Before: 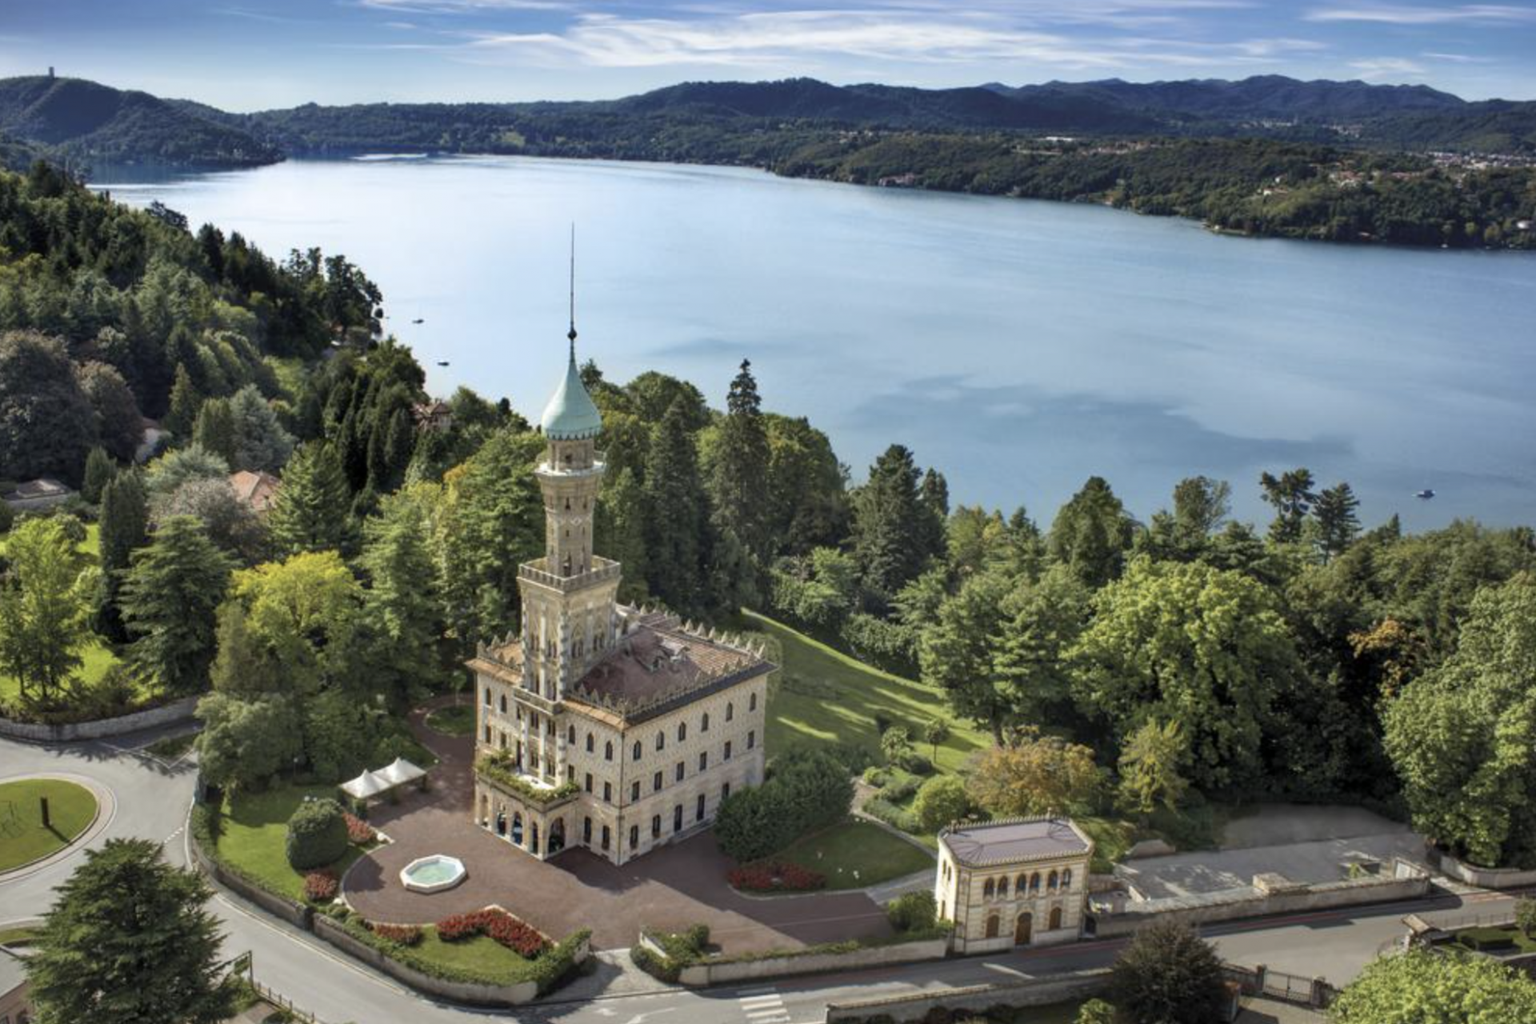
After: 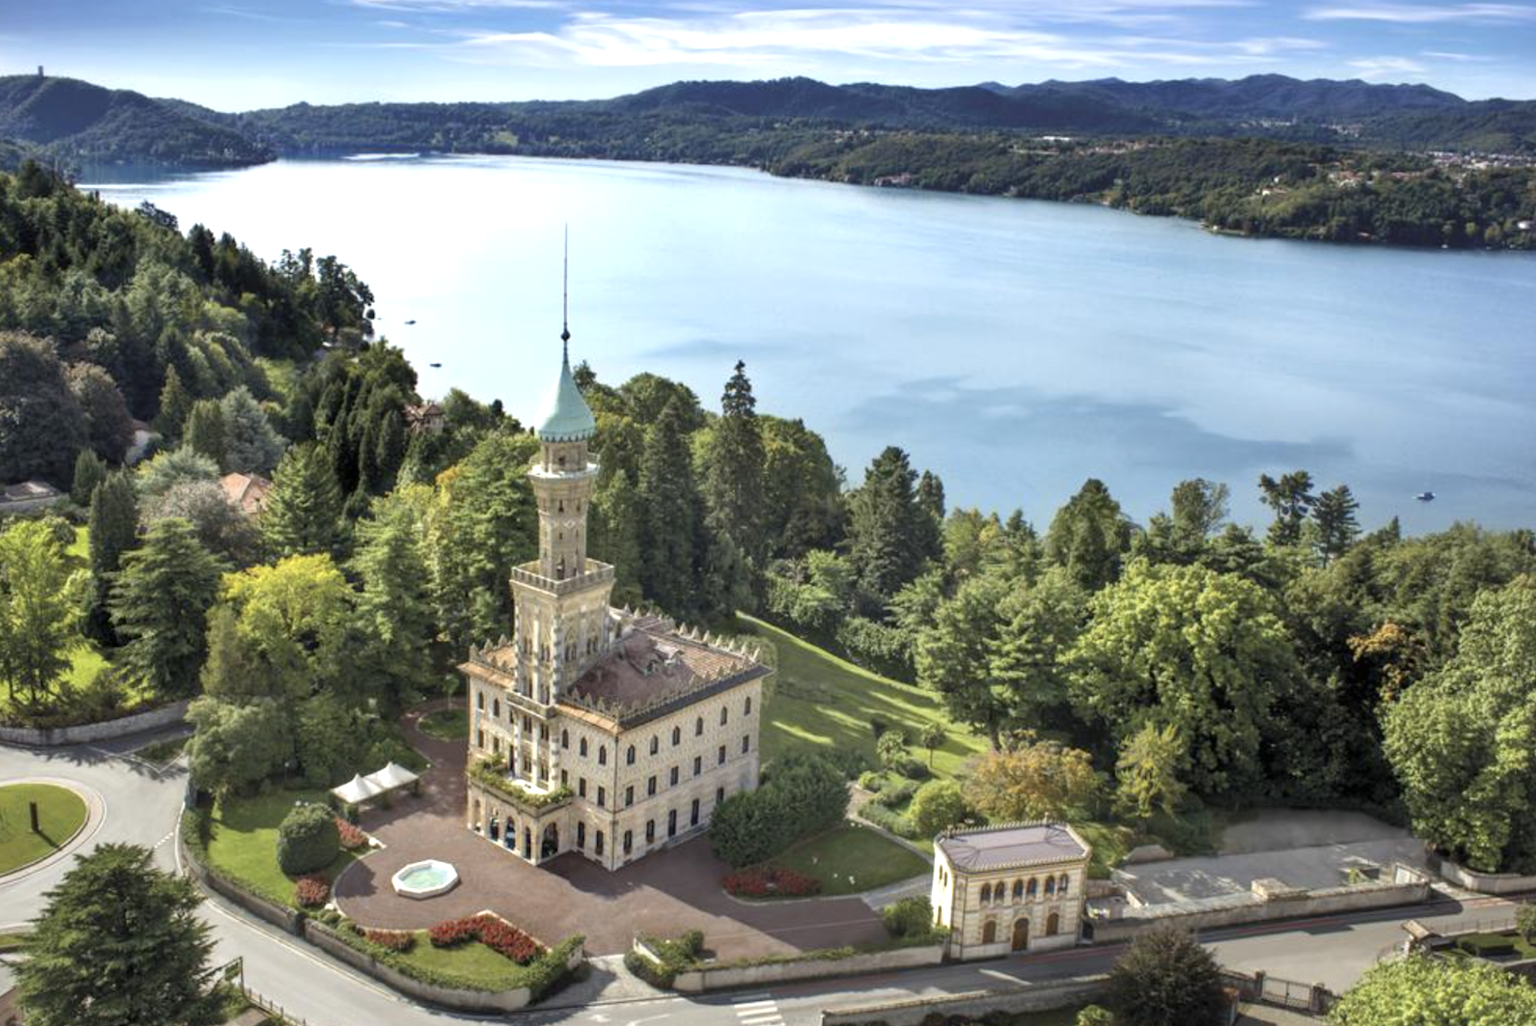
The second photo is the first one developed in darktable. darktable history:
crop and rotate: left 0.742%, top 0.17%, bottom 0.338%
exposure: black level correction 0, exposure 0.499 EV, compensate highlight preservation false
